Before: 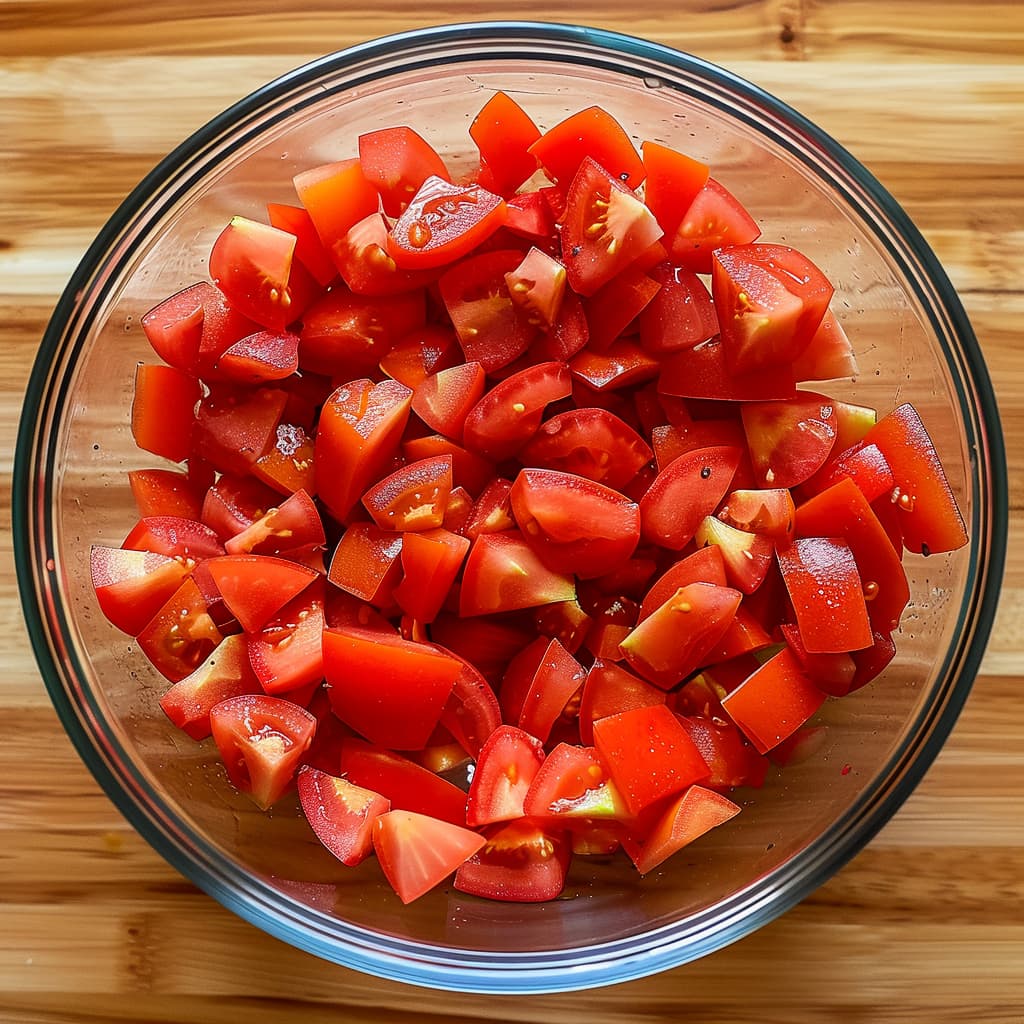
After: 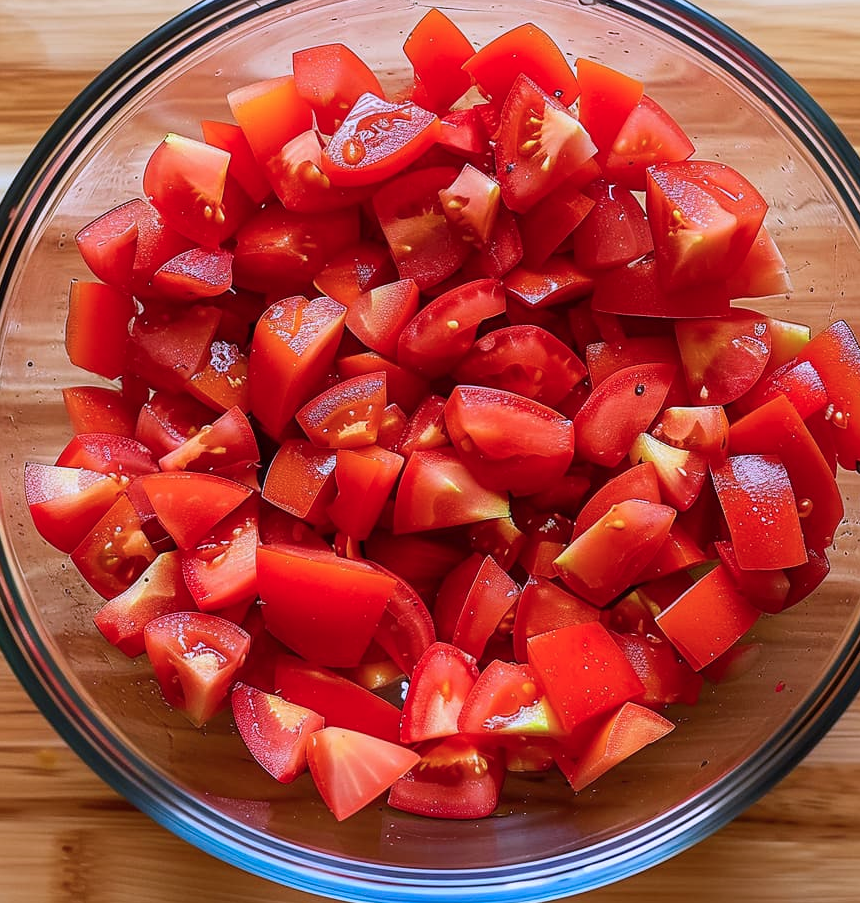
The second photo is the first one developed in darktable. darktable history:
crop: left 6.446%, top 8.188%, right 9.538%, bottom 3.548%
color calibration: output R [0.999, 0.026, -0.11, 0], output G [-0.019, 1.037, -0.099, 0], output B [0.022, -0.023, 0.902, 0], illuminant custom, x 0.367, y 0.392, temperature 4437.75 K, clip negative RGB from gamut false
